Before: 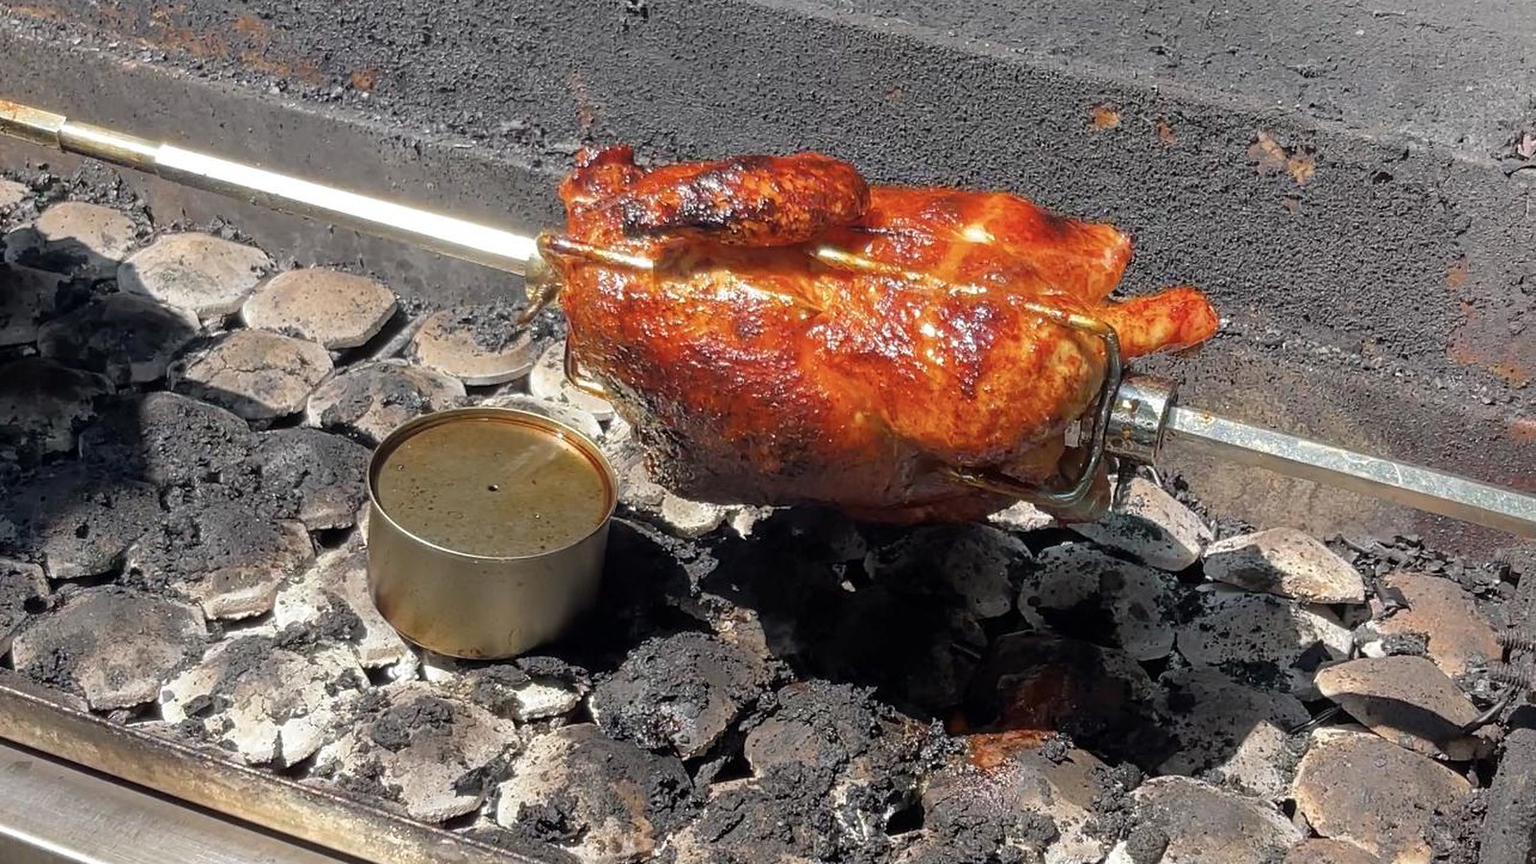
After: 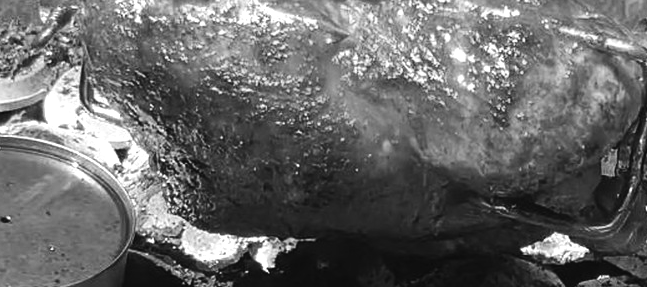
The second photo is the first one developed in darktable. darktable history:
monochrome: size 1
tone equalizer: -8 EV -0.75 EV, -7 EV -0.7 EV, -6 EV -0.6 EV, -5 EV -0.4 EV, -3 EV 0.4 EV, -2 EV 0.6 EV, -1 EV 0.7 EV, +0 EV 0.75 EV, edges refinement/feathering 500, mask exposure compensation -1.57 EV, preserve details no
color balance: lift [1.004, 1.002, 1.002, 0.998], gamma [1, 1.007, 1.002, 0.993], gain [1, 0.977, 1.013, 1.023], contrast -3.64%
crop: left 31.751%, top 32.172%, right 27.8%, bottom 35.83%
color balance rgb: perceptual saturation grading › global saturation 20%, perceptual saturation grading › highlights -25%, perceptual saturation grading › shadows 25%
